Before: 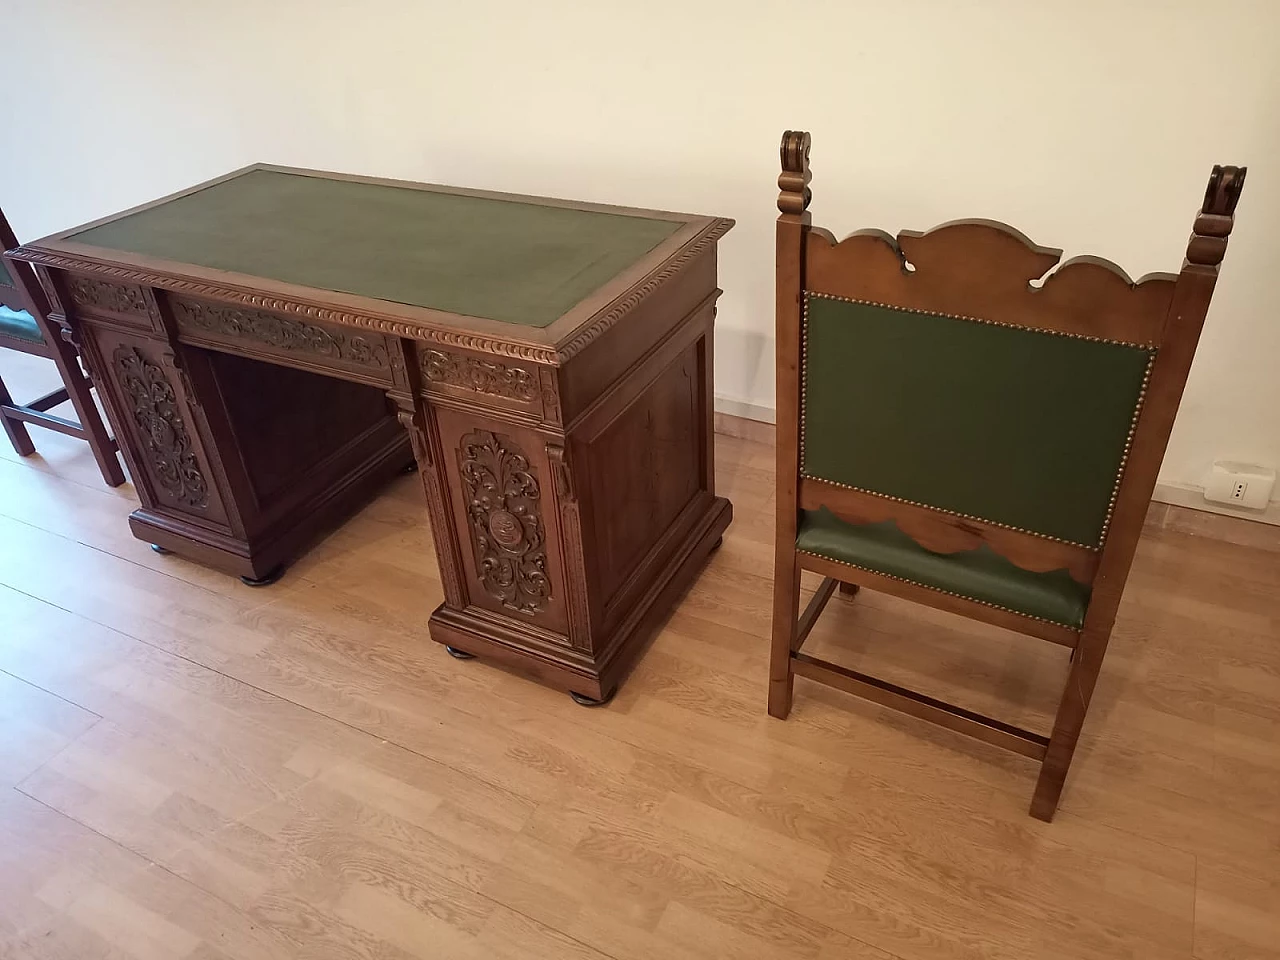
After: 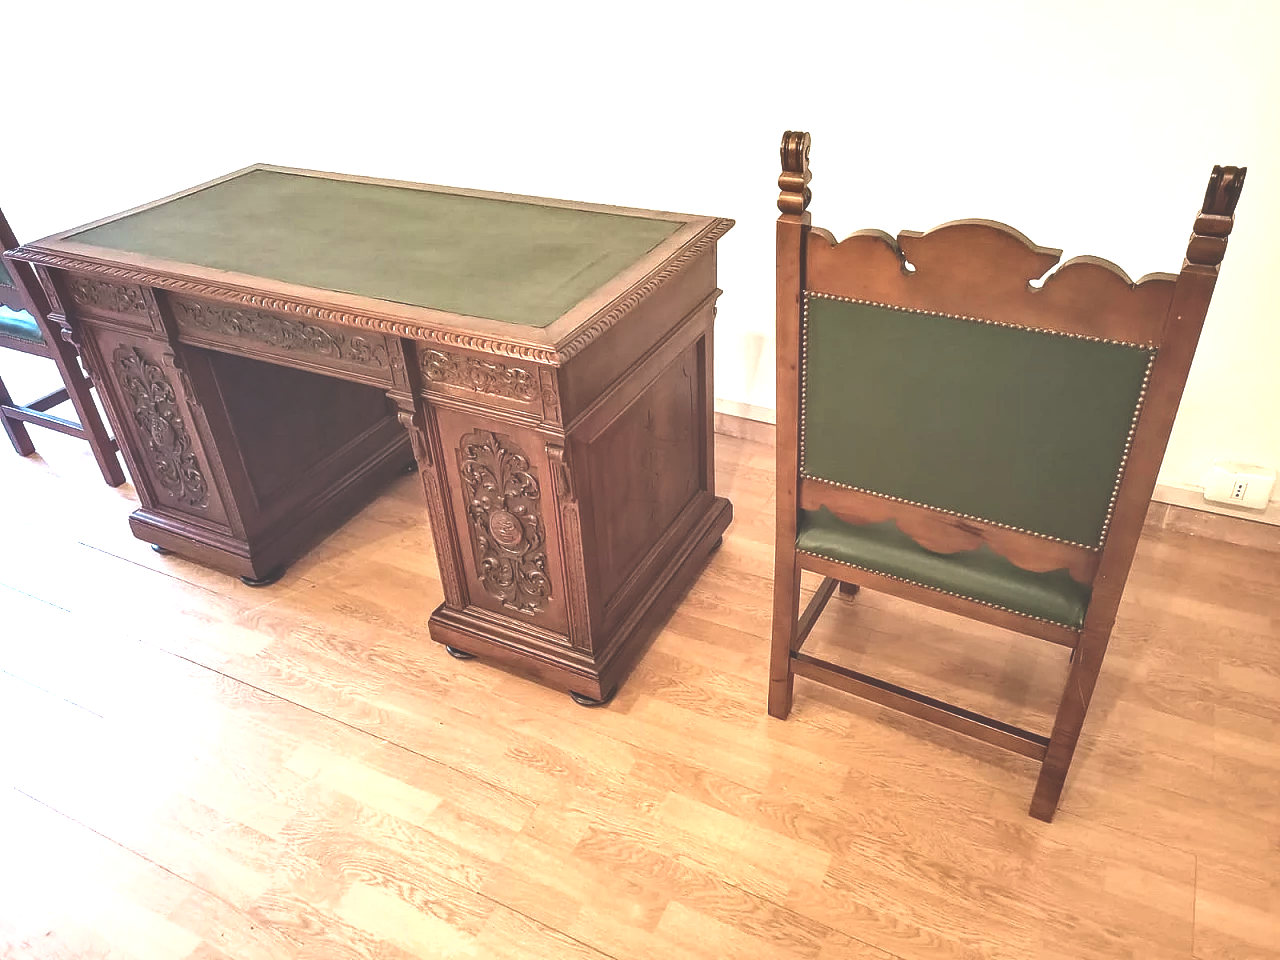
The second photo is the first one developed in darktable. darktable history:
local contrast: detail 130%
shadows and highlights: radius 126.68, shadows 30.52, highlights -30.93, low approximation 0.01, soften with gaussian
exposure: black level correction -0.023, exposure 1.395 EV, compensate highlight preservation false
